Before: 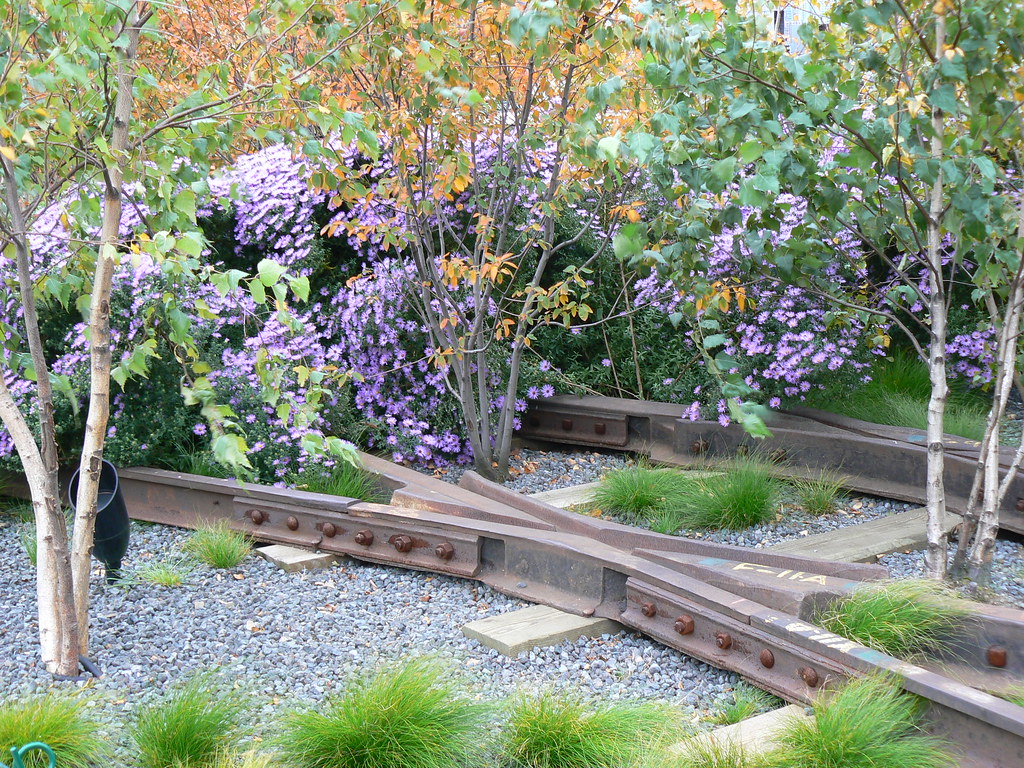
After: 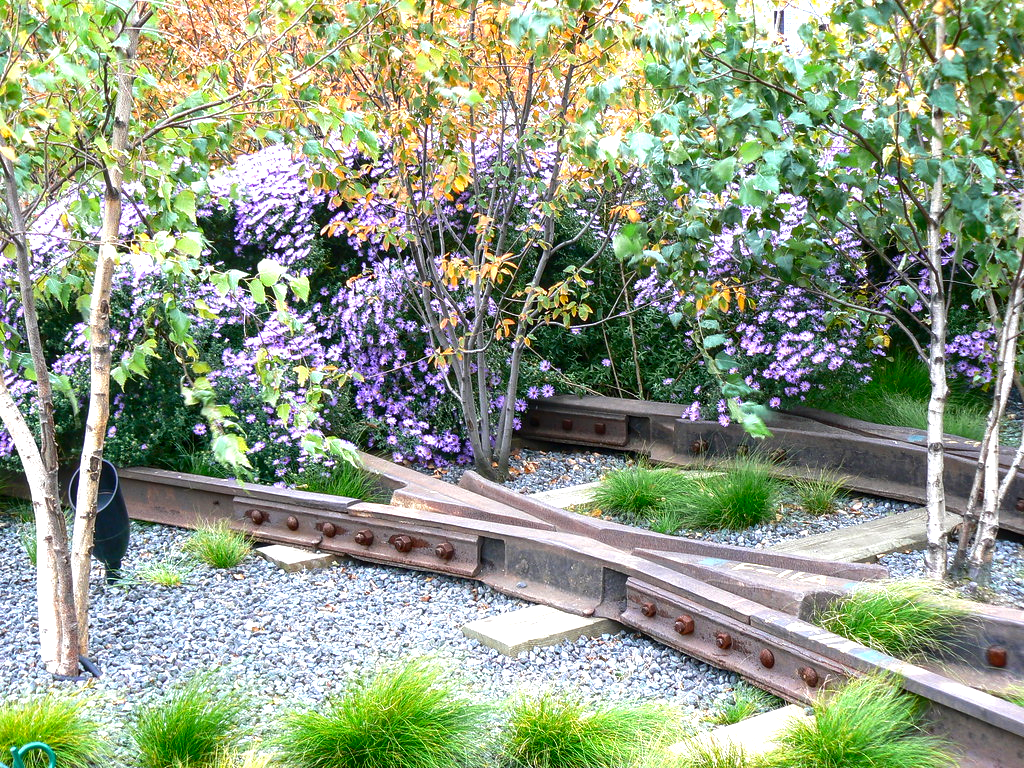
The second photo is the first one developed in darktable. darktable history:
local contrast: on, module defaults
contrast brightness saturation: brightness -0.2, saturation 0.08
exposure: black level correction 0, exposure 0.7 EV, compensate exposure bias true, compensate highlight preservation false
